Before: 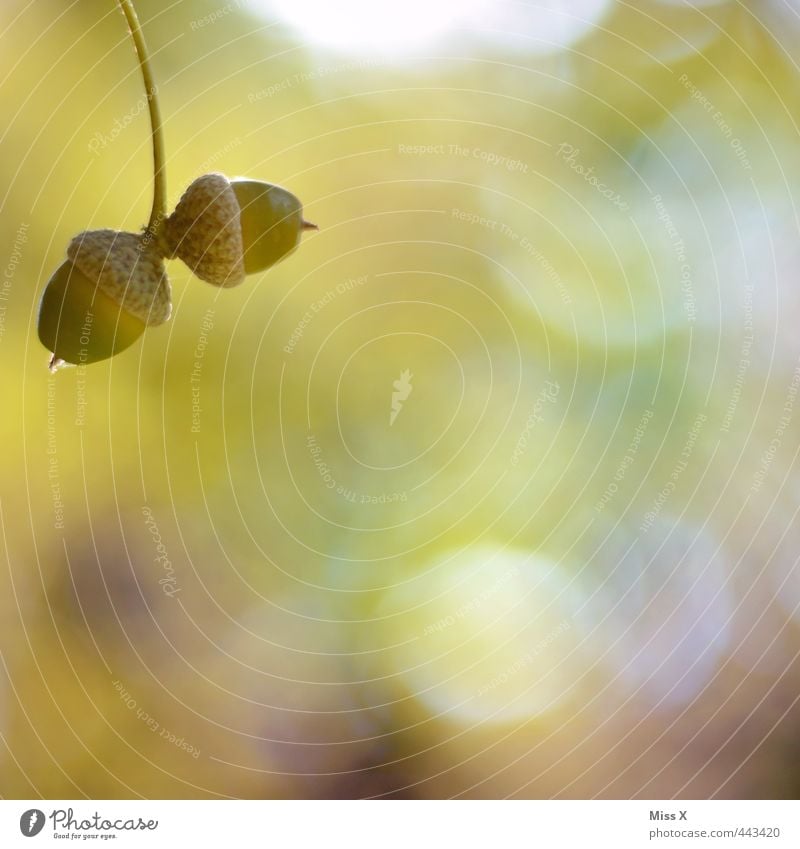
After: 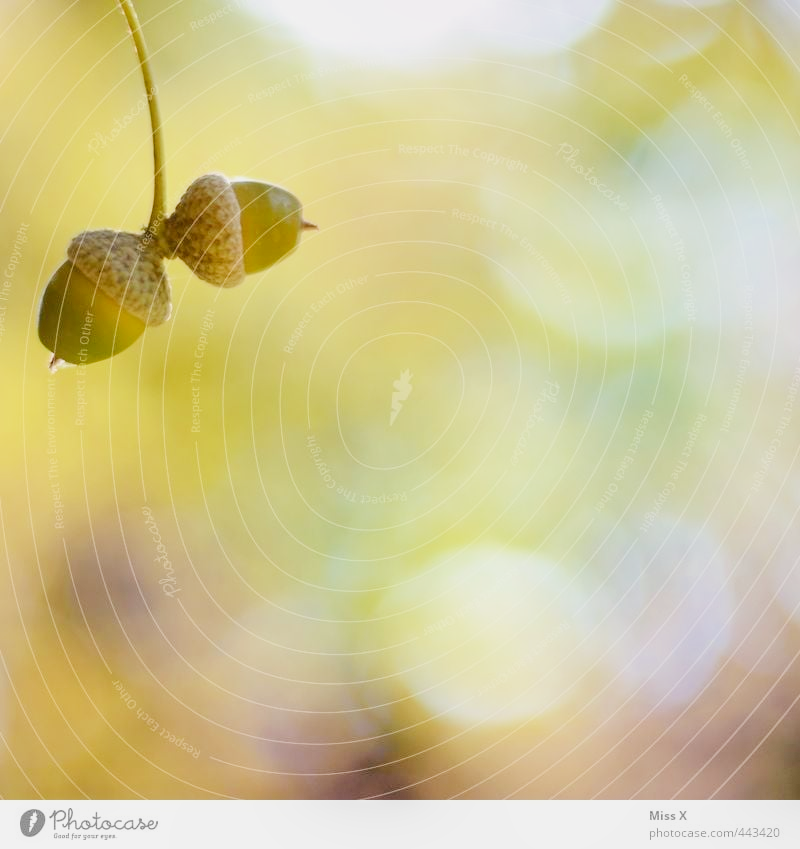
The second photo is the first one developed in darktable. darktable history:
filmic rgb: black relative exposure -7.08 EV, white relative exposure 5.35 EV, threshold 3.05 EV, hardness 3.03, enable highlight reconstruction true
local contrast: on, module defaults
exposure: black level correction 0, exposure 1.099 EV, compensate highlight preservation false
tone equalizer: edges refinement/feathering 500, mask exposure compensation -1.57 EV, preserve details no
